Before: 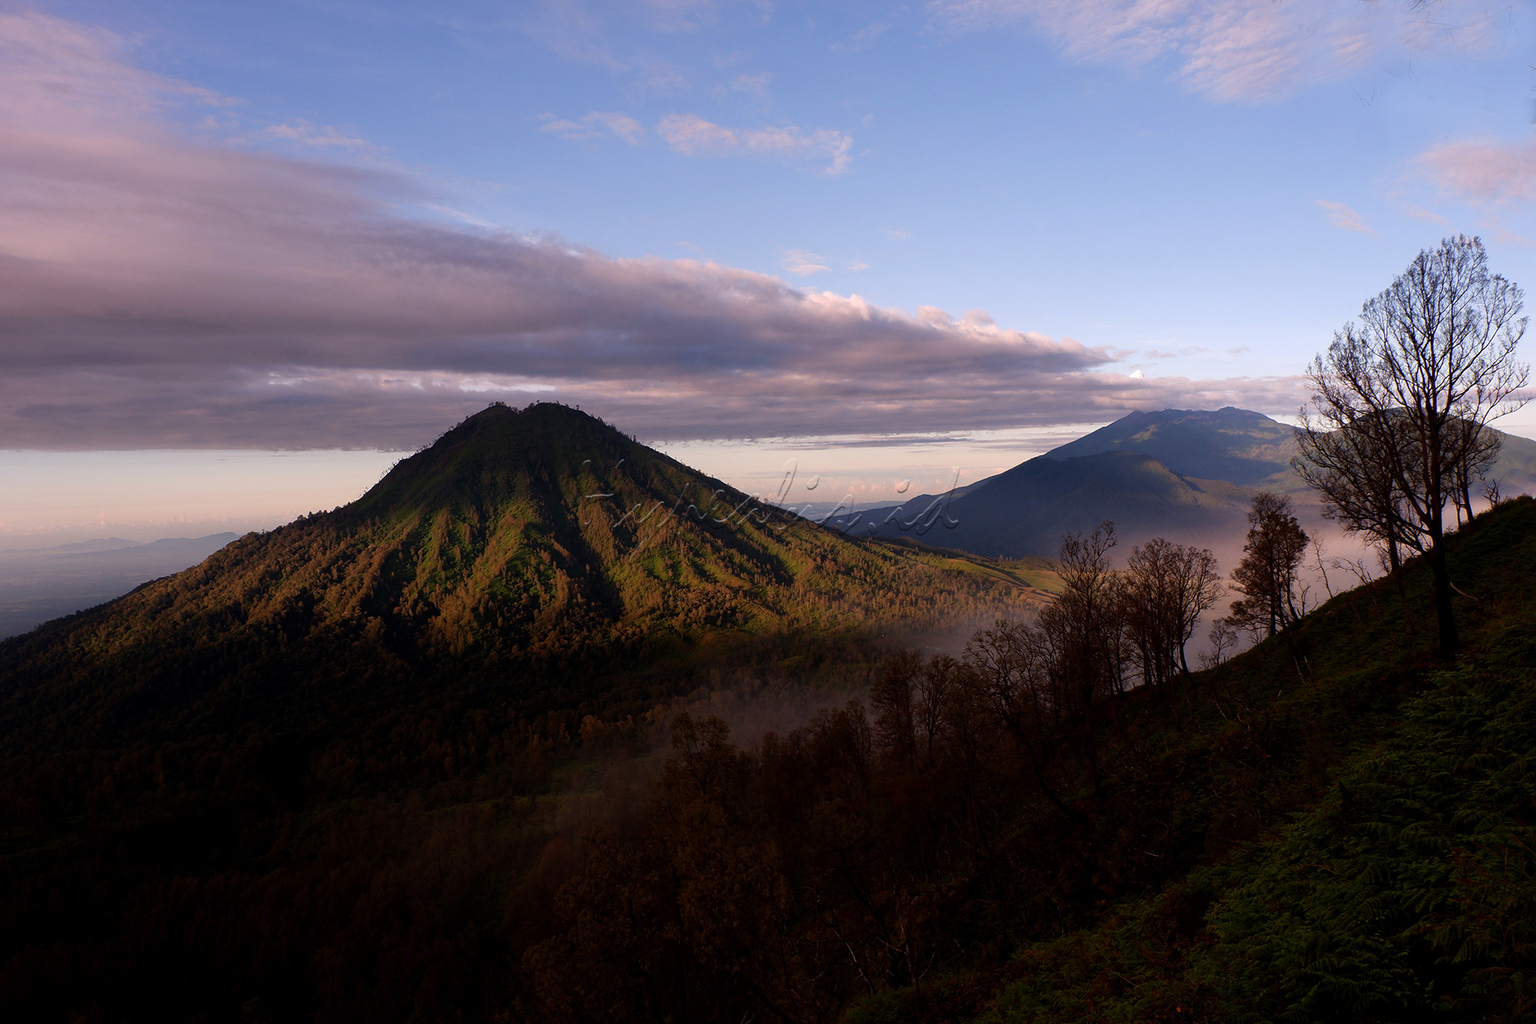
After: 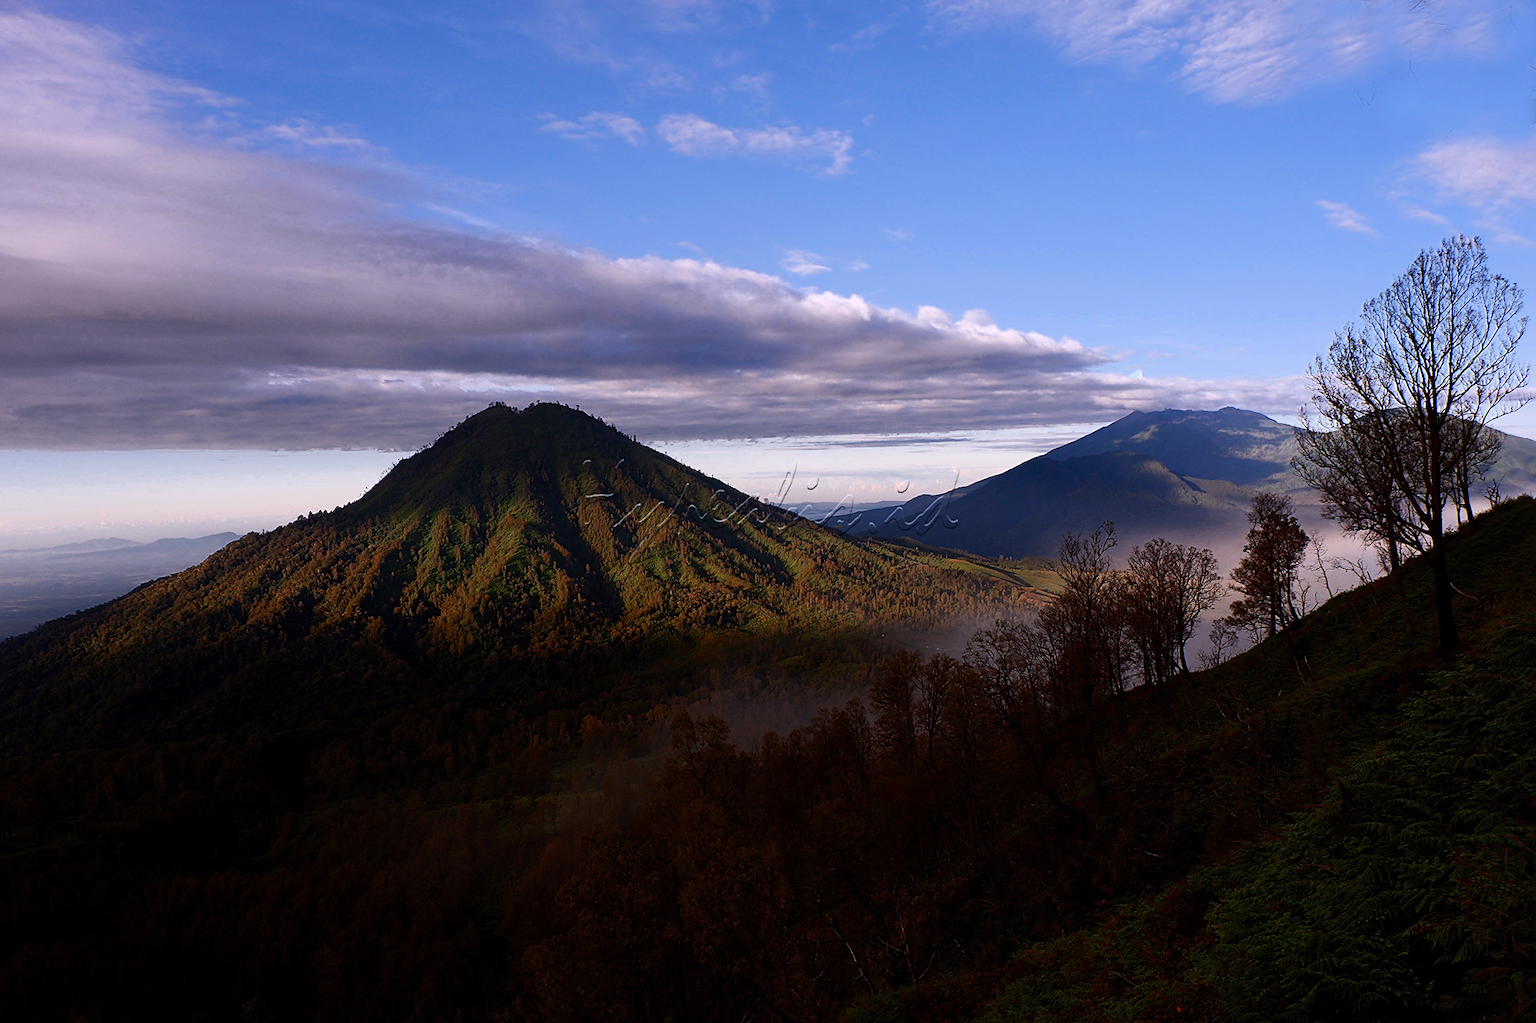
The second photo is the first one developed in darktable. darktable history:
color zones: curves: ch0 [(0, 0.5) (0.125, 0.4) (0.25, 0.5) (0.375, 0.4) (0.5, 0.4) (0.625, 0.35) (0.75, 0.35) (0.875, 0.5)]; ch1 [(0, 0.35) (0.125, 0.45) (0.25, 0.35) (0.375, 0.35) (0.5, 0.35) (0.625, 0.35) (0.75, 0.45) (0.875, 0.35)]; ch2 [(0, 0.6) (0.125, 0.5) (0.25, 0.5) (0.375, 0.6) (0.5, 0.6) (0.625, 0.5) (0.75, 0.5) (0.875, 0.5)]
contrast brightness saturation: contrast 0.23, brightness 0.1, saturation 0.29
white balance: red 0.931, blue 1.11
sharpen: on, module defaults
